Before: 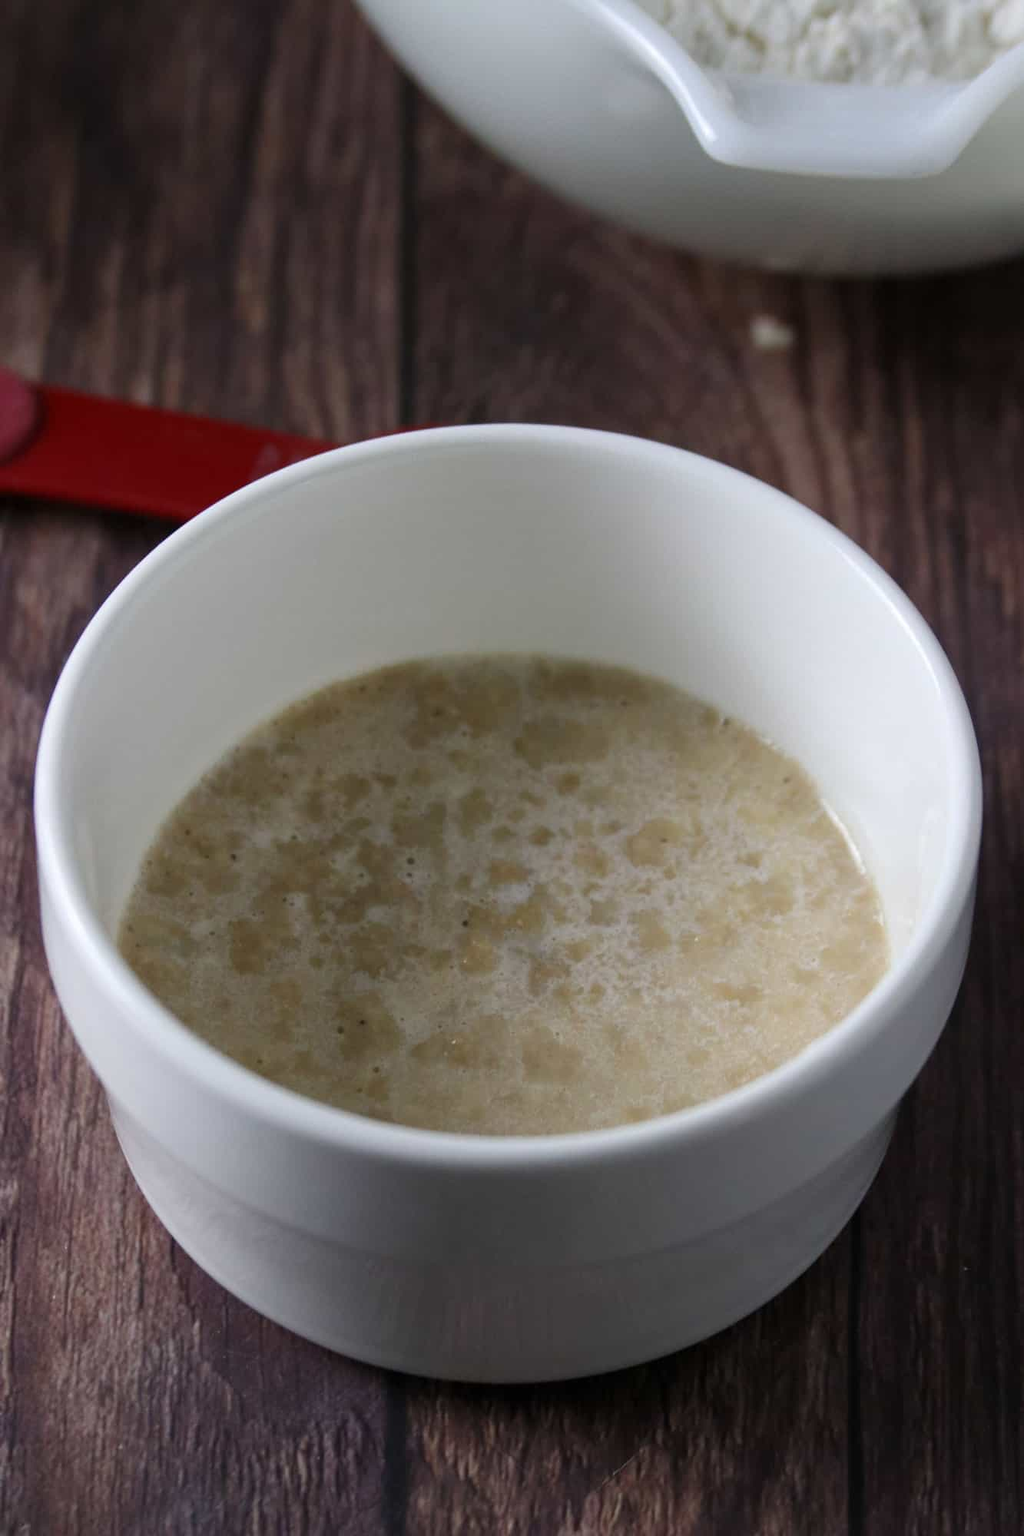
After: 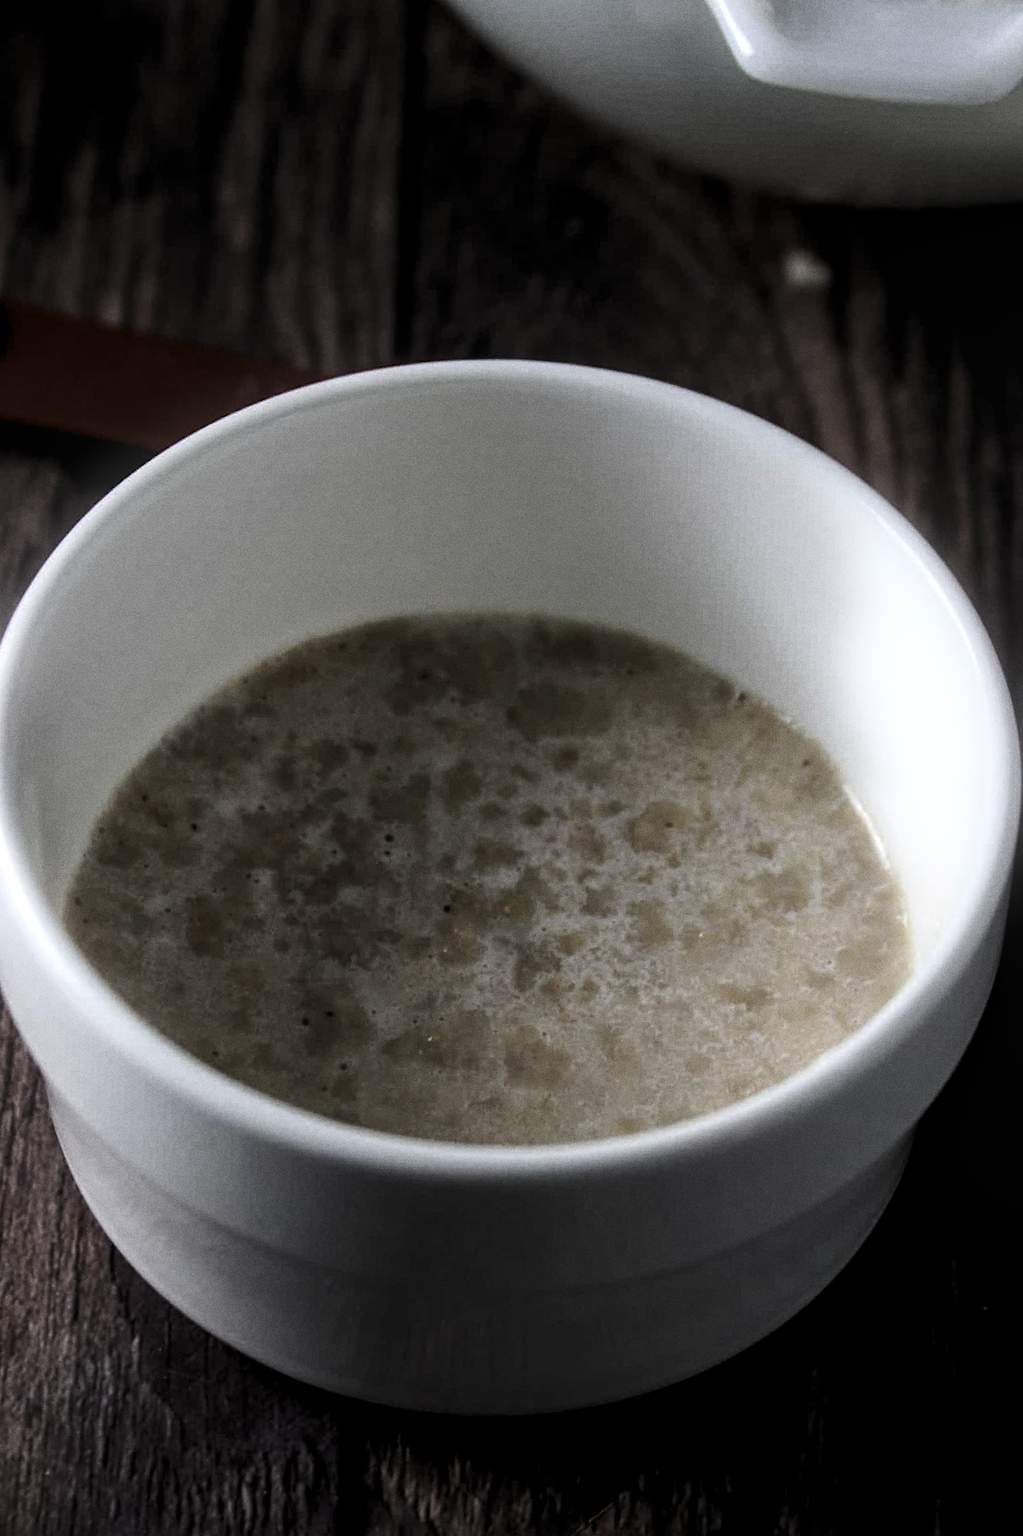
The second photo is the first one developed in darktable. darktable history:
white balance: emerald 1
local contrast: on, module defaults
levels: levels [0.101, 0.578, 0.953]
bloom: size 5%, threshold 95%, strength 15%
tone curve: curves: ch0 [(0, 0) (0.003, 0.003) (0.011, 0.011) (0.025, 0.024) (0.044, 0.043) (0.069, 0.068) (0.1, 0.098) (0.136, 0.133) (0.177, 0.174) (0.224, 0.22) (0.277, 0.272) (0.335, 0.329) (0.399, 0.391) (0.468, 0.459) (0.543, 0.545) (0.623, 0.625) (0.709, 0.711) (0.801, 0.802) (0.898, 0.898) (1, 1)], preserve colors none
crop and rotate: angle -1.96°, left 3.097%, top 4.154%, right 1.586%, bottom 0.529%
grain: coarseness 0.09 ISO
contrast brightness saturation: contrast 0.06, brightness -0.01, saturation -0.23
